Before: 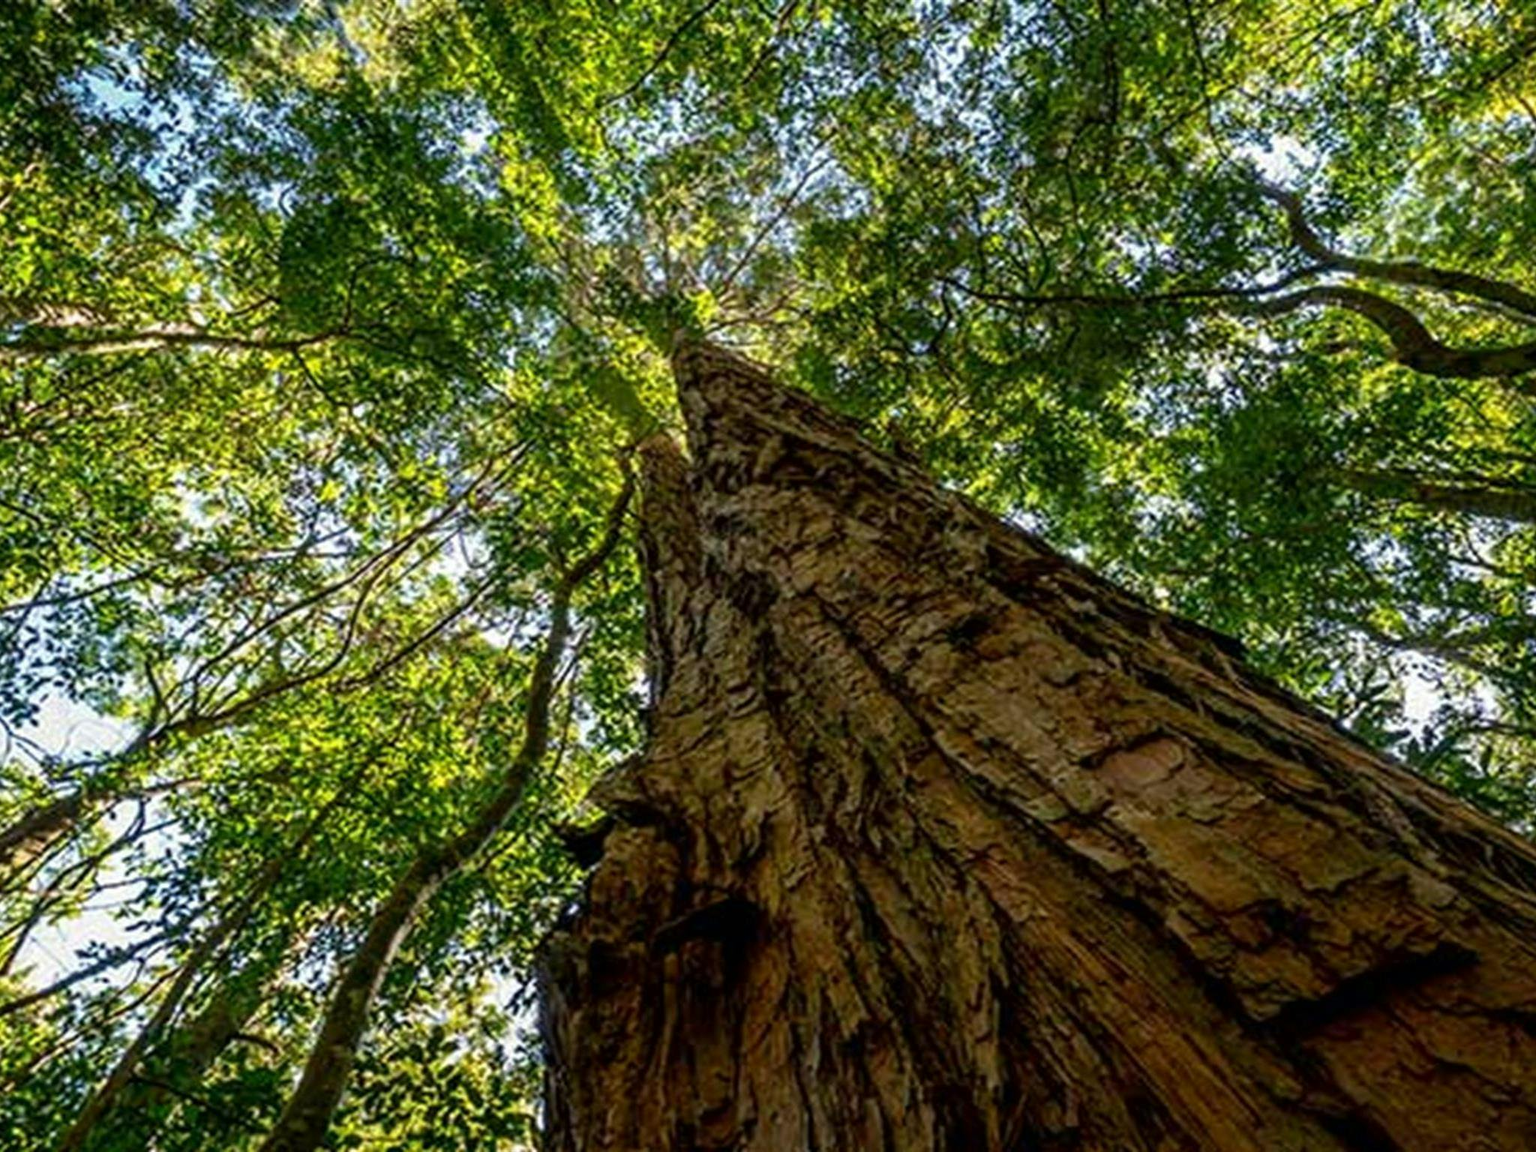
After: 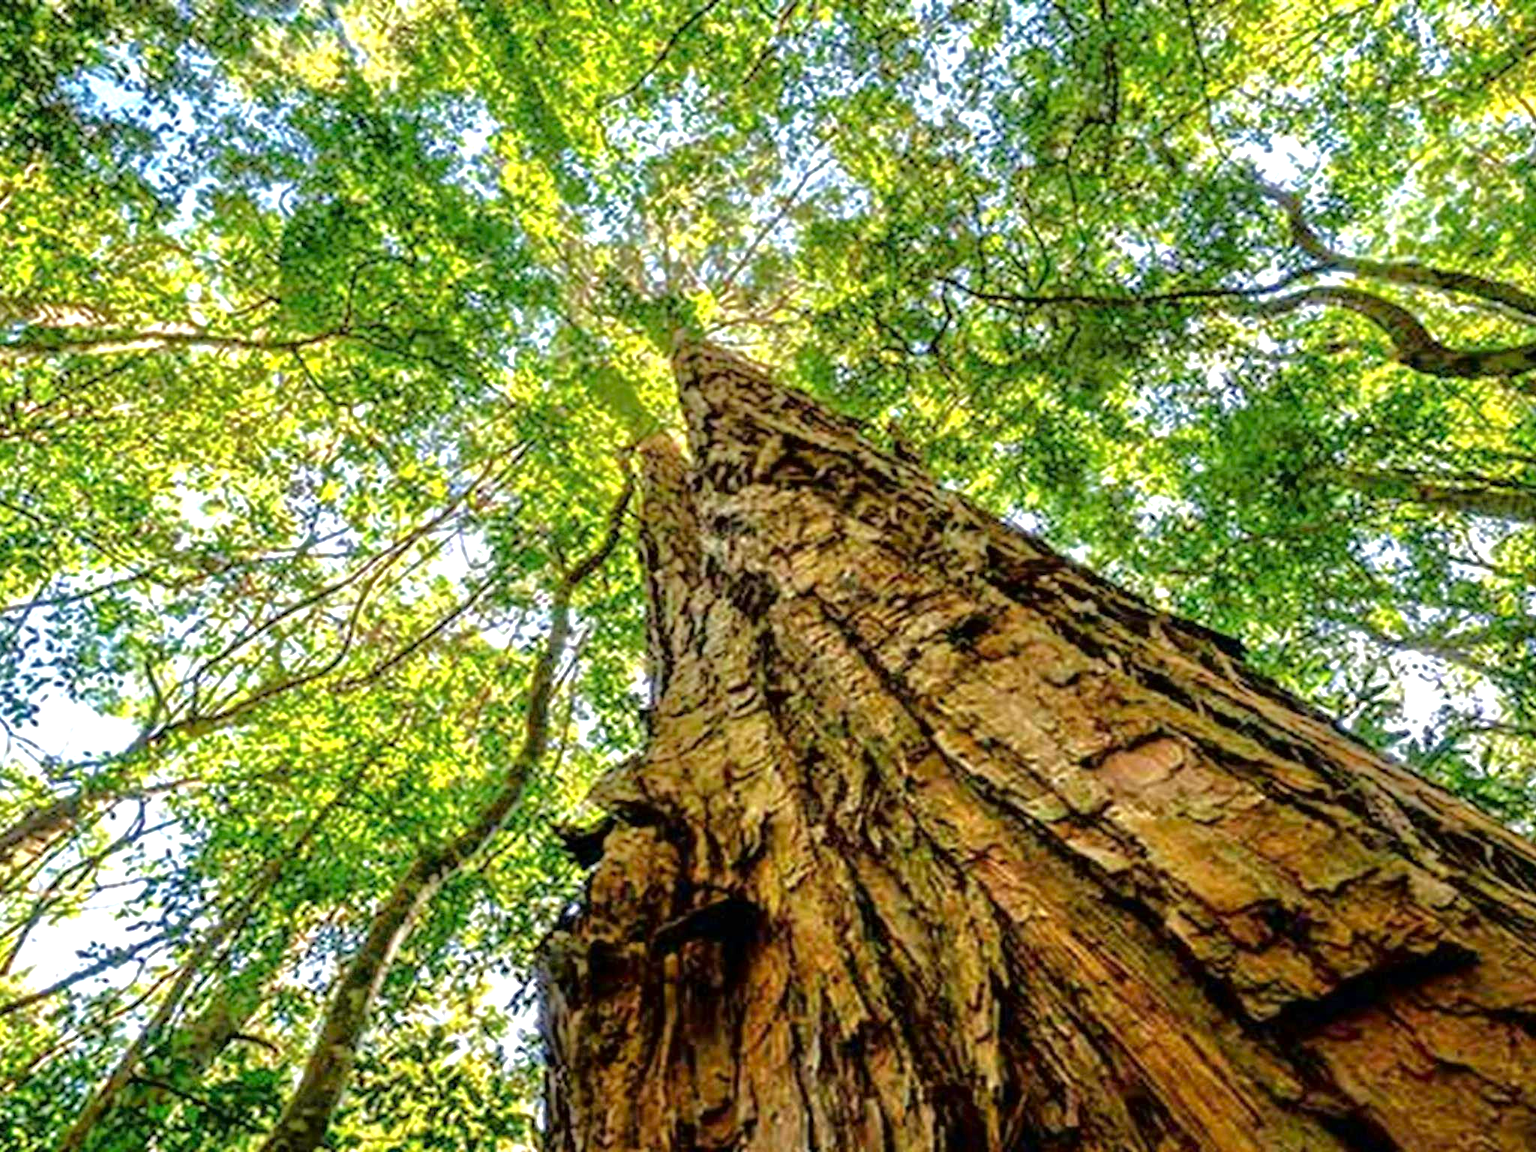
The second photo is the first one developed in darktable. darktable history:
exposure: exposure 1 EV, compensate highlight preservation false
tone equalizer: -7 EV 0.15 EV, -6 EV 0.6 EV, -5 EV 1.15 EV, -4 EV 1.33 EV, -3 EV 1.15 EV, -2 EV 0.6 EV, -1 EV 0.15 EV, mask exposure compensation -0.5 EV
